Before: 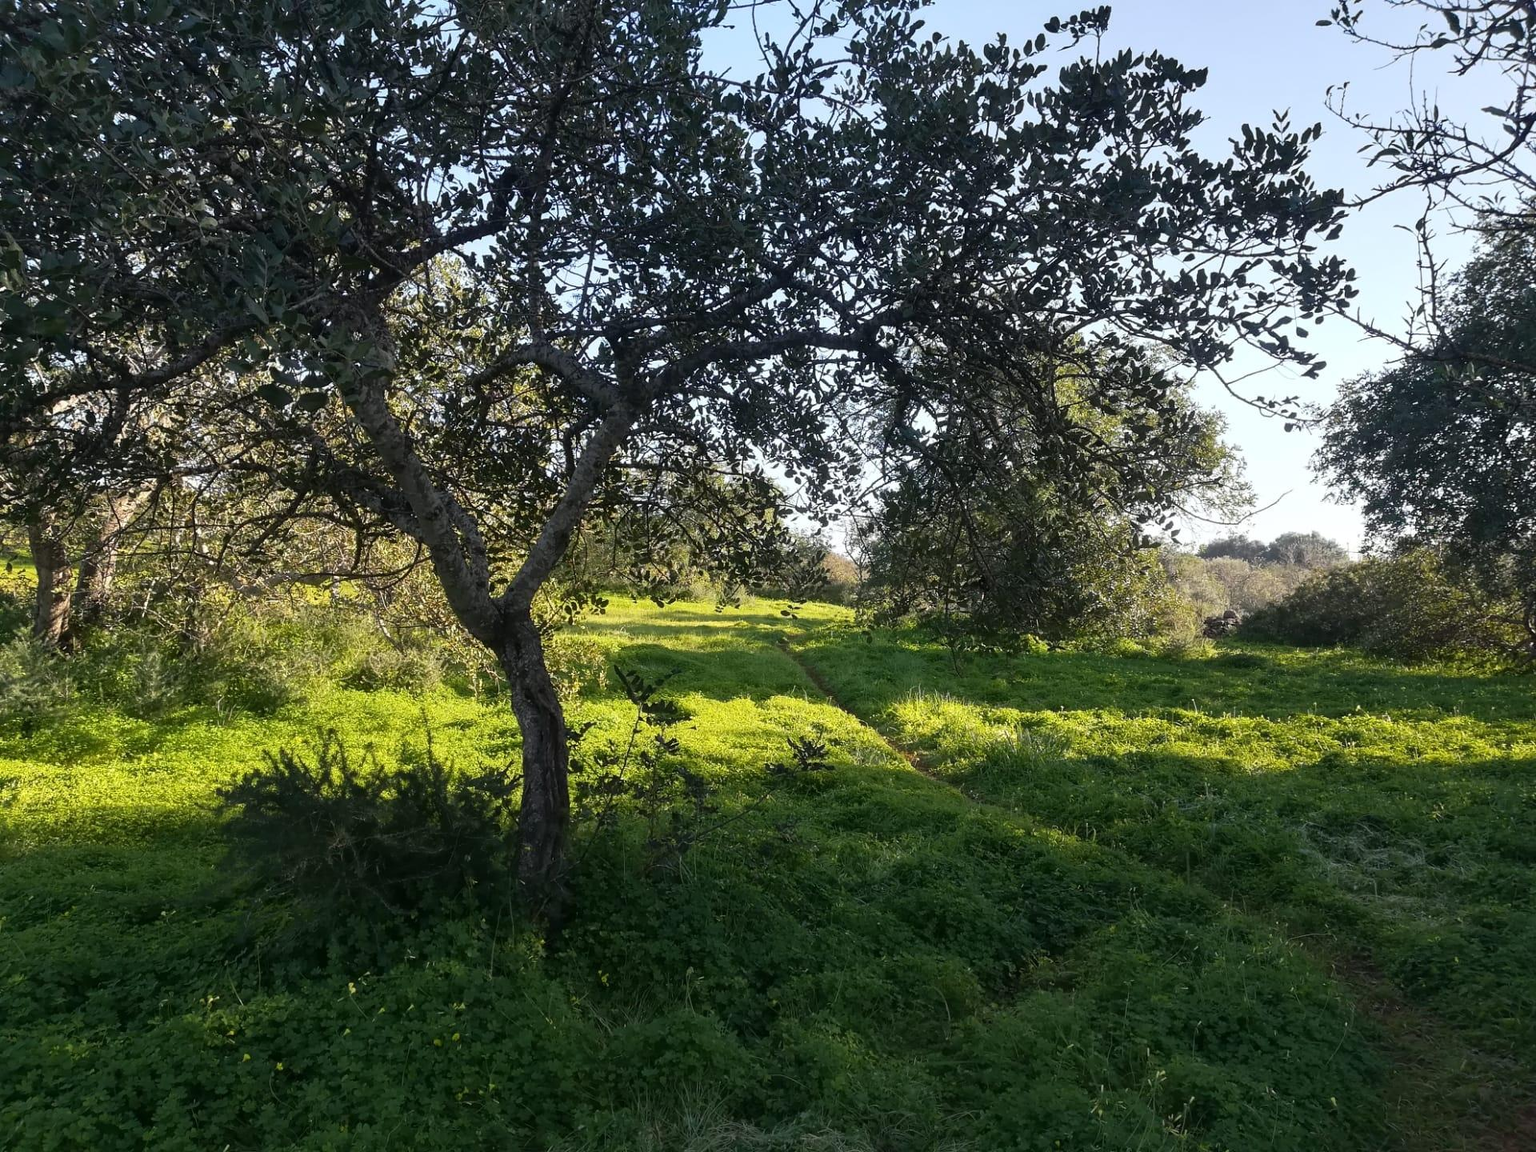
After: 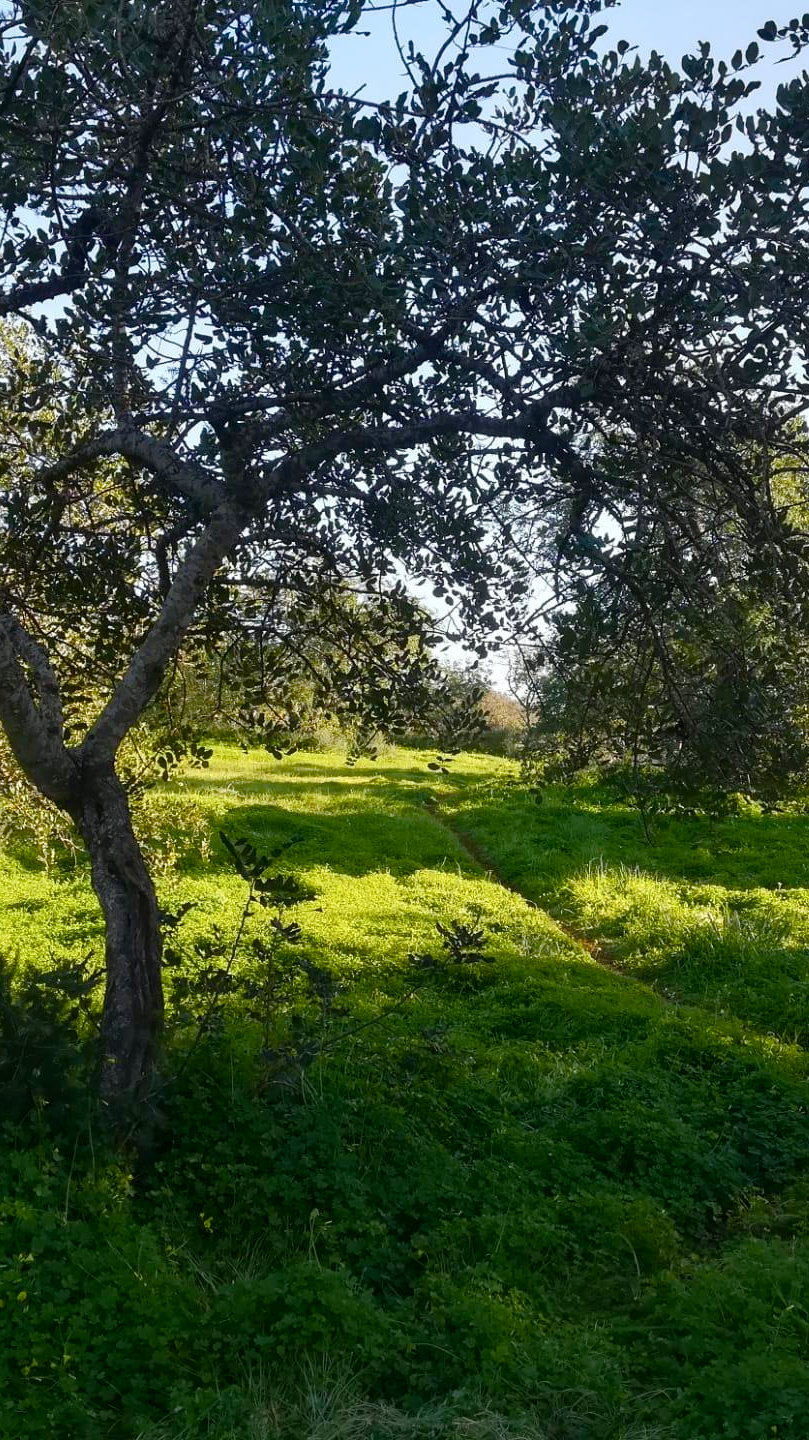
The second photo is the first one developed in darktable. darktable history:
crop: left 28.583%, right 29.231%
color balance rgb: perceptual saturation grading › global saturation 20%, perceptual saturation grading › highlights -25%, perceptual saturation grading › shadows 50%
